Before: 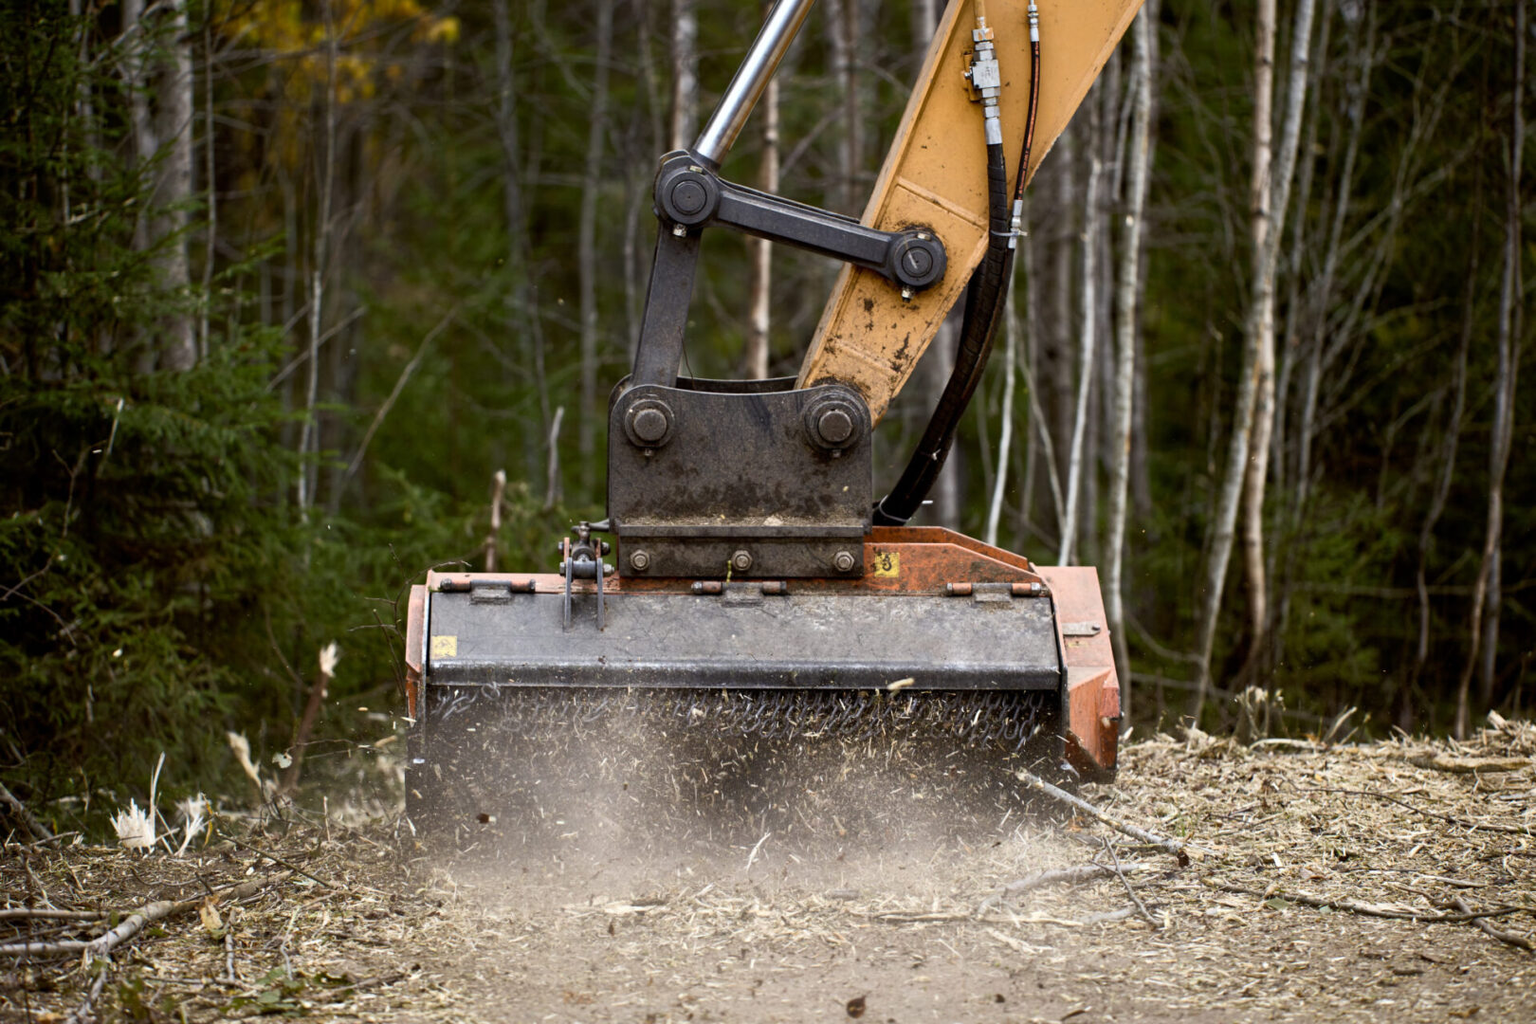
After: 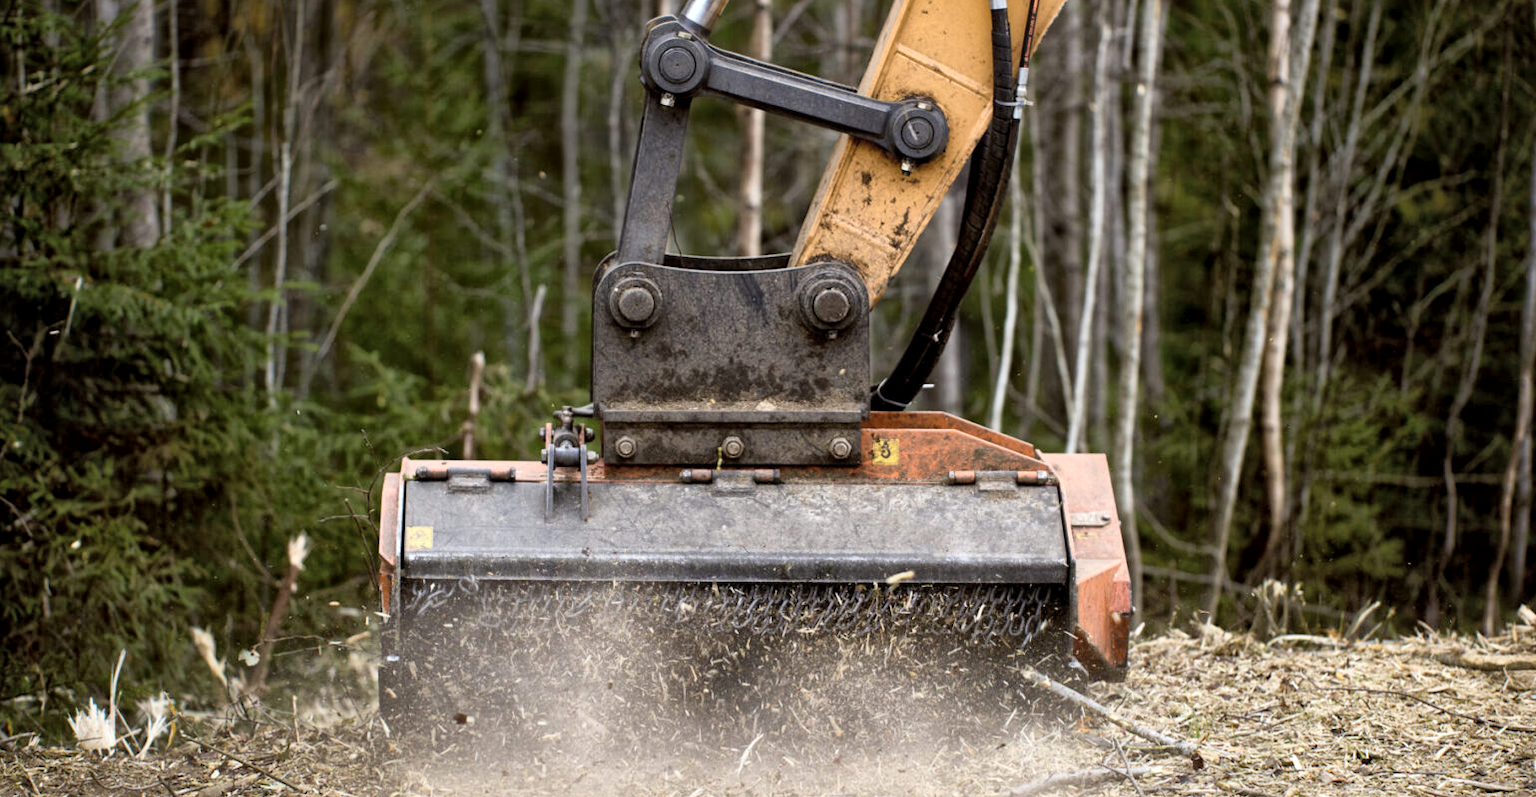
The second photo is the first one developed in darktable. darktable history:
global tonemap: drago (1, 100), detail 1
crop and rotate: left 2.991%, top 13.302%, right 1.981%, bottom 12.636%
